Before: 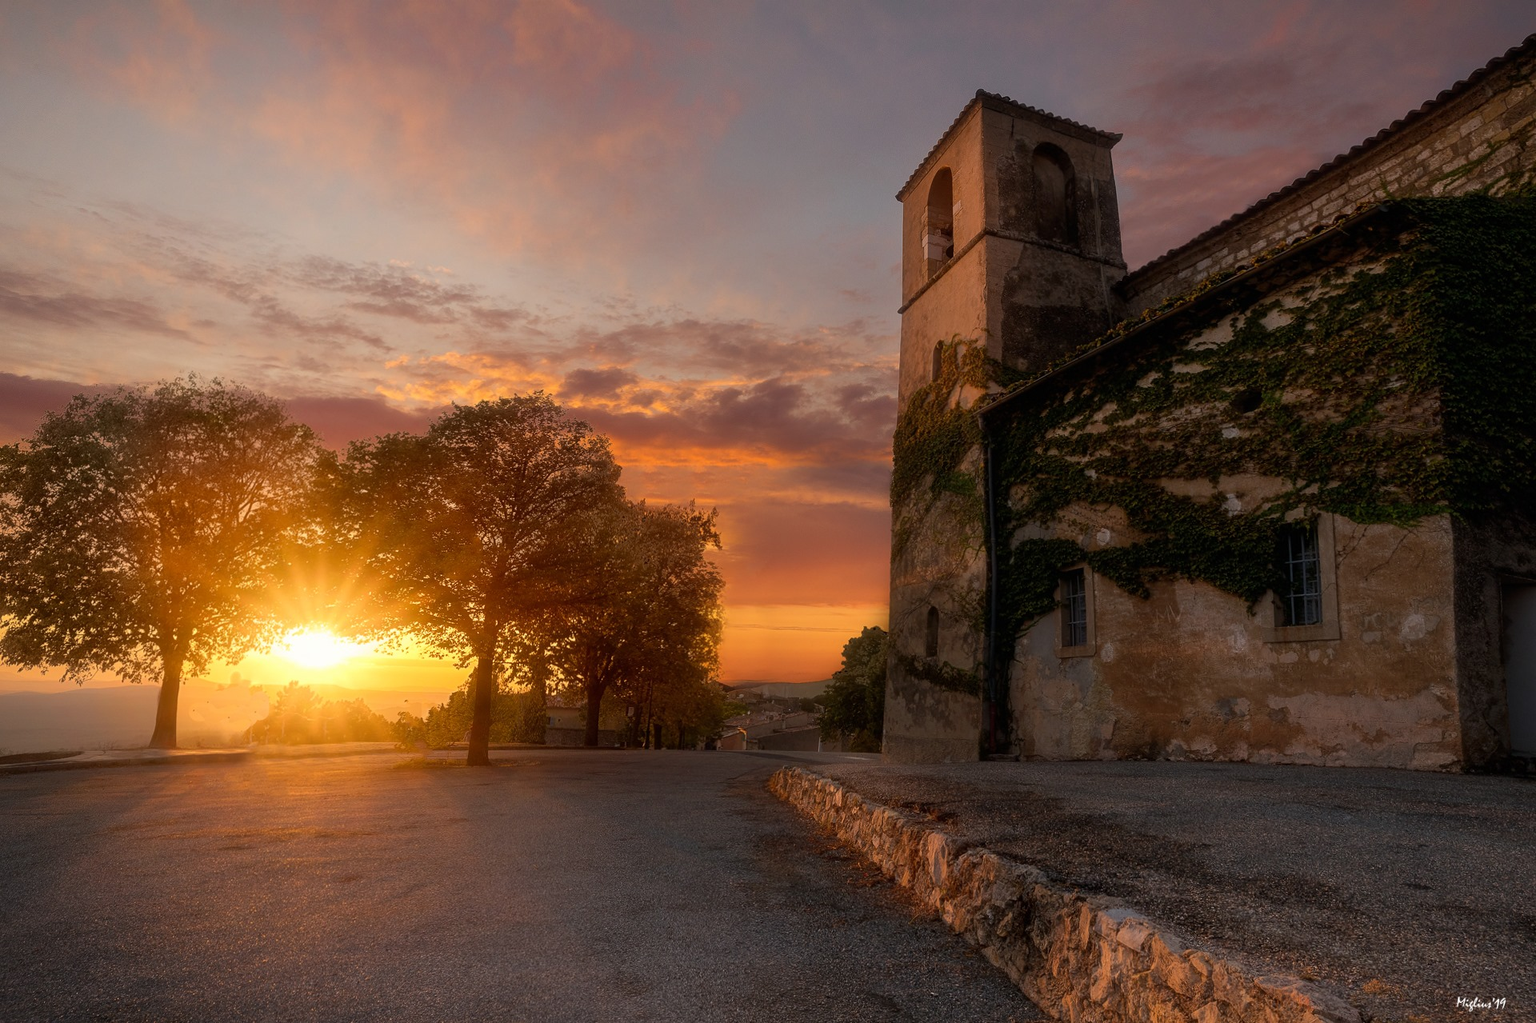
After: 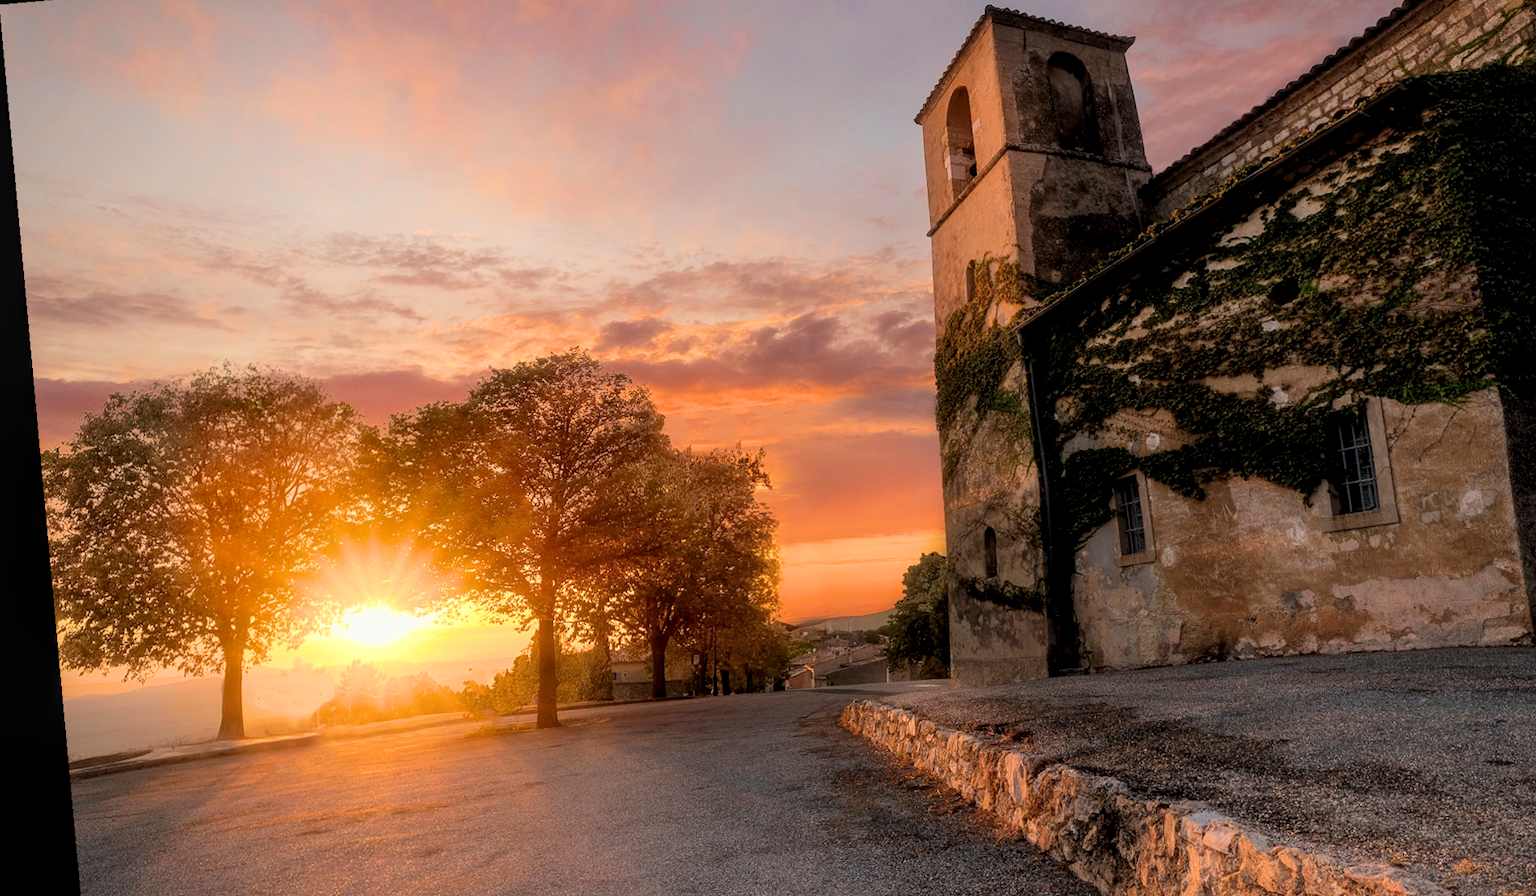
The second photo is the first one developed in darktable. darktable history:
rotate and perspective: rotation -5.2°, automatic cropping off
local contrast: on, module defaults
filmic rgb: black relative exposure -7.65 EV, white relative exposure 4.56 EV, hardness 3.61, color science v6 (2022)
crop and rotate: angle 0.03°, top 11.643%, right 5.651%, bottom 11.189%
exposure: black level correction 0, exposure 1.1 EV, compensate exposure bias true, compensate highlight preservation false
